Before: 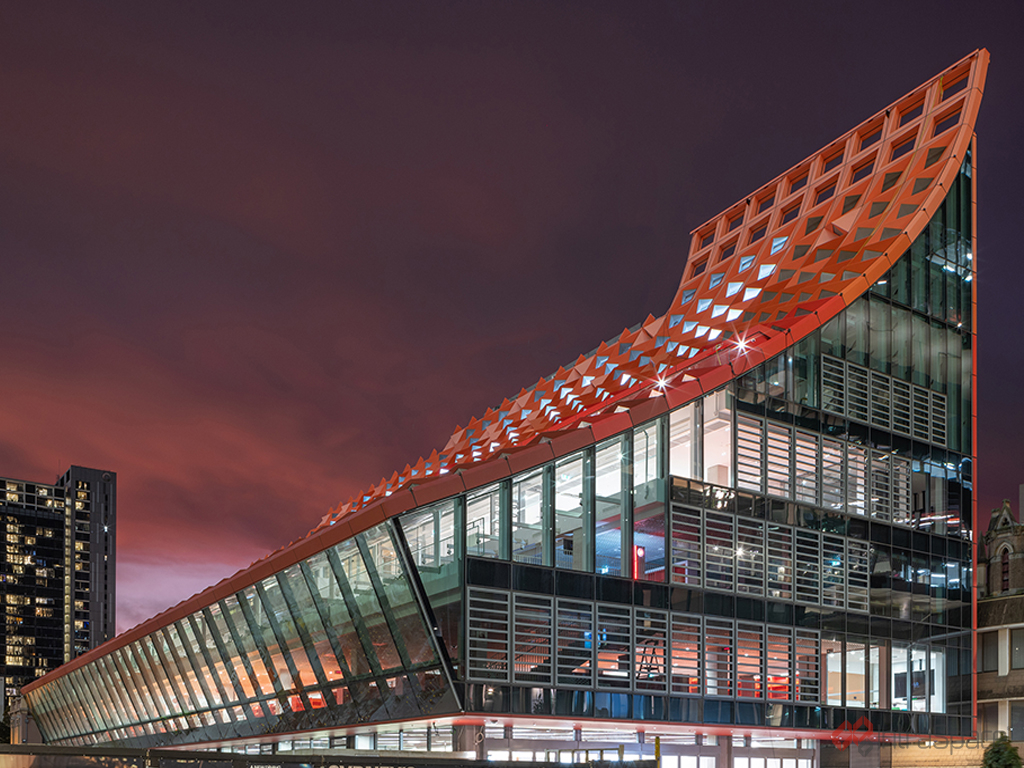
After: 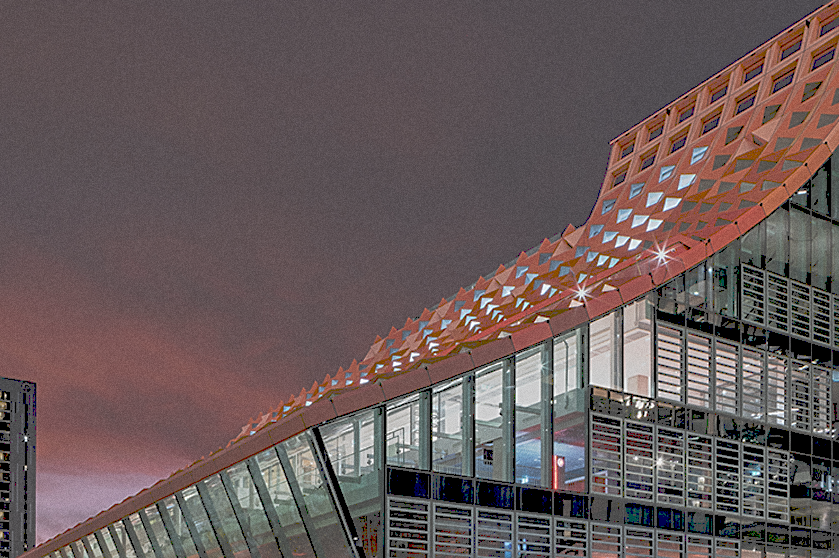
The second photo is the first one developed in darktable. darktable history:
exposure: black level correction 0.009, exposure -0.637 EV, compensate highlight preservation false
contrast equalizer: octaves 7, y [[0.6 ×6], [0.55 ×6], [0 ×6], [0 ×6], [0 ×6]], mix 0.3
crop: left 7.856%, top 11.836%, right 10.12%, bottom 15.387%
tone curve: curves: ch0 [(0, 0) (0.003, 0.313) (0.011, 0.317) (0.025, 0.317) (0.044, 0.322) (0.069, 0.327) (0.1, 0.335) (0.136, 0.347) (0.177, 0.364) (0.224, 0.384) (0.277, 0.421) (0.335, 0.459) (0.399, 0.501) (0.468, 0.554) (0.543, 0.611) (0.623, 0.679) (0.709, 0.751) (0.801, 0.804) (0.898, 0.844) (1, 1)], preserve colors none
grain: coarseness 0.09 ISO
sharpen: on, module defaults
rotate and perspective: crop left 0, crop top 0
